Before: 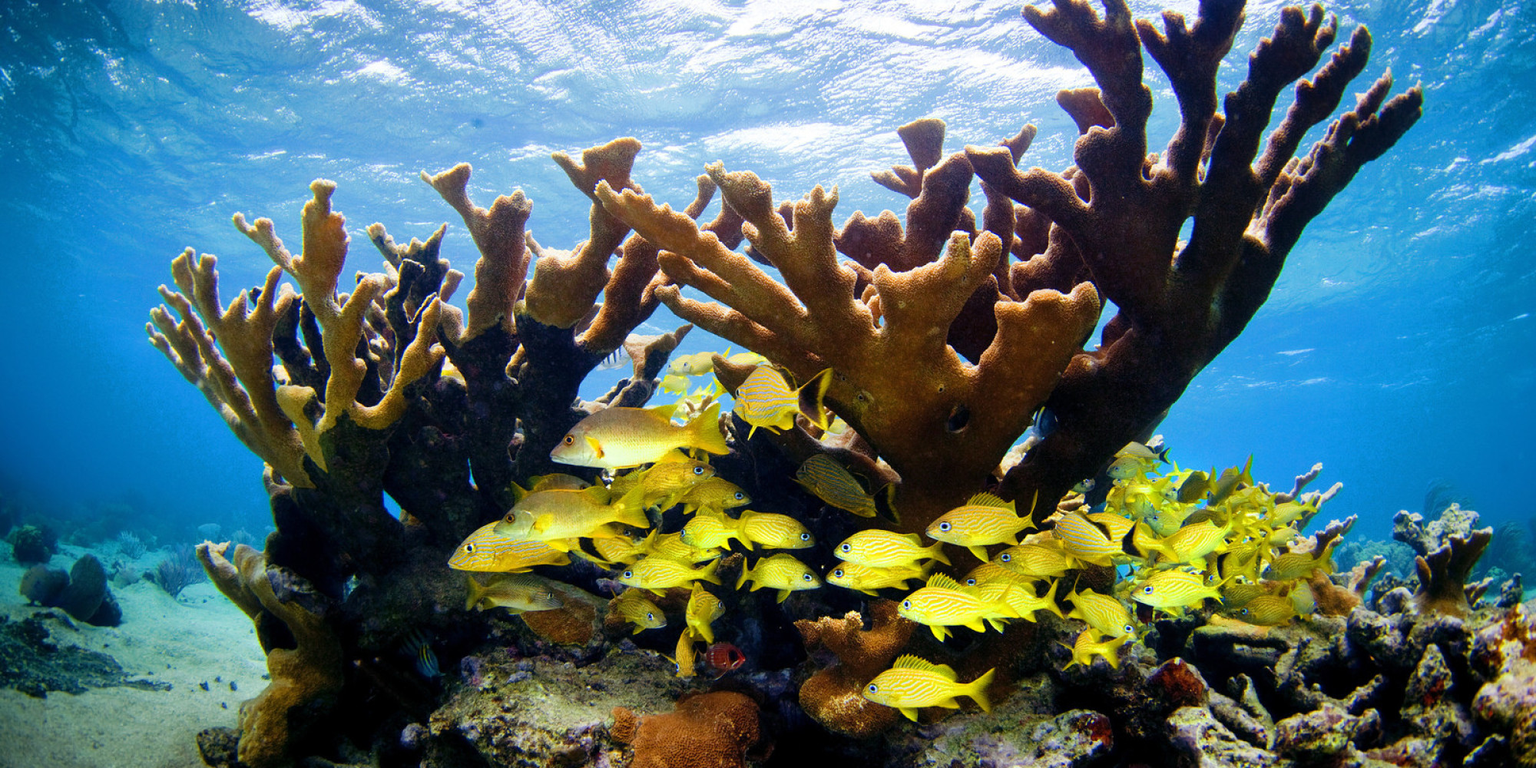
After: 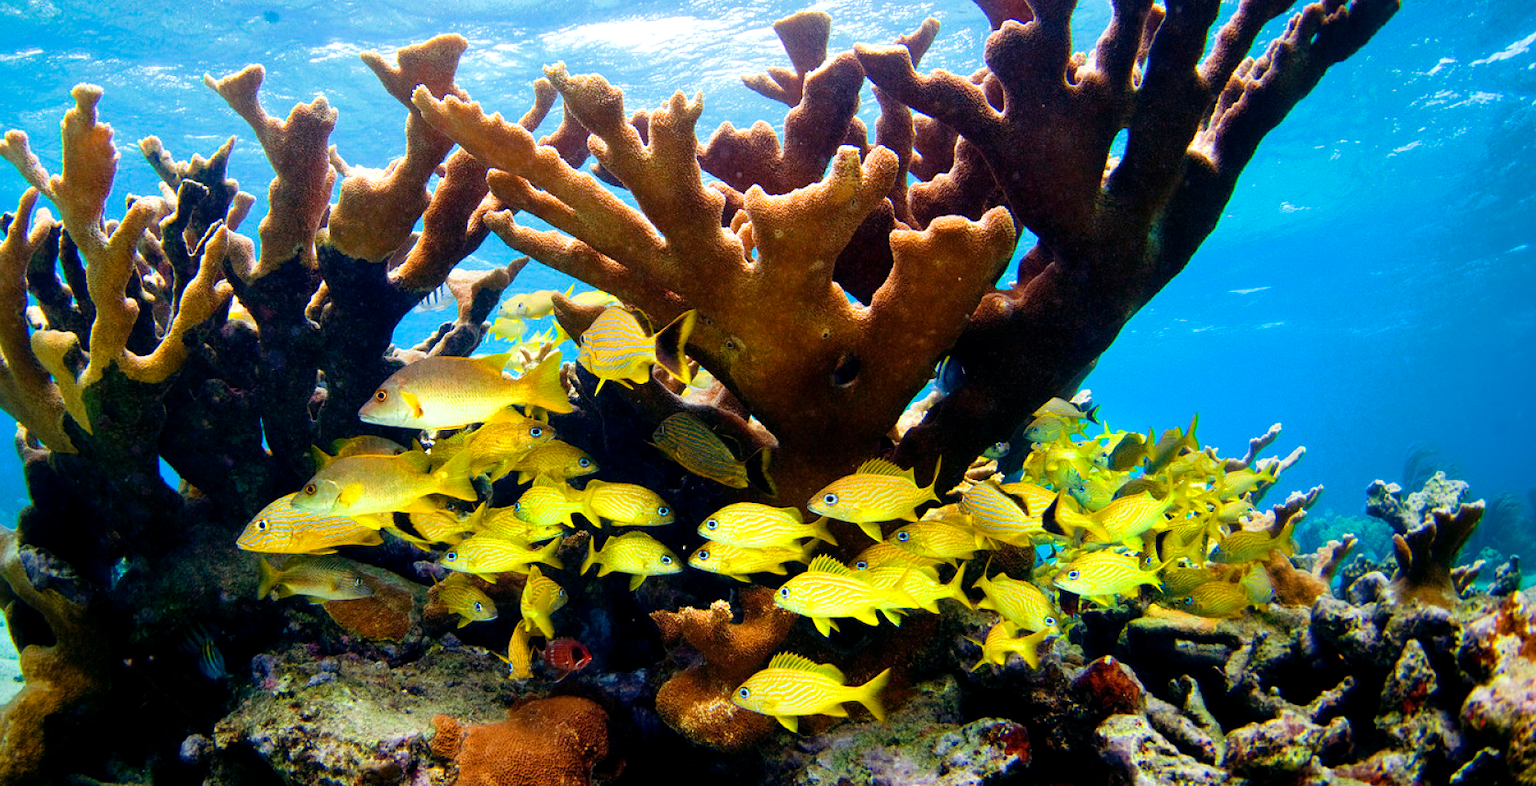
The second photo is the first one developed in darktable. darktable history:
color balance: input saturation 99%
exposure: exposure 0.2 EV, compensate highlight preservation false
crop: left 16.315%, top 14.246%
